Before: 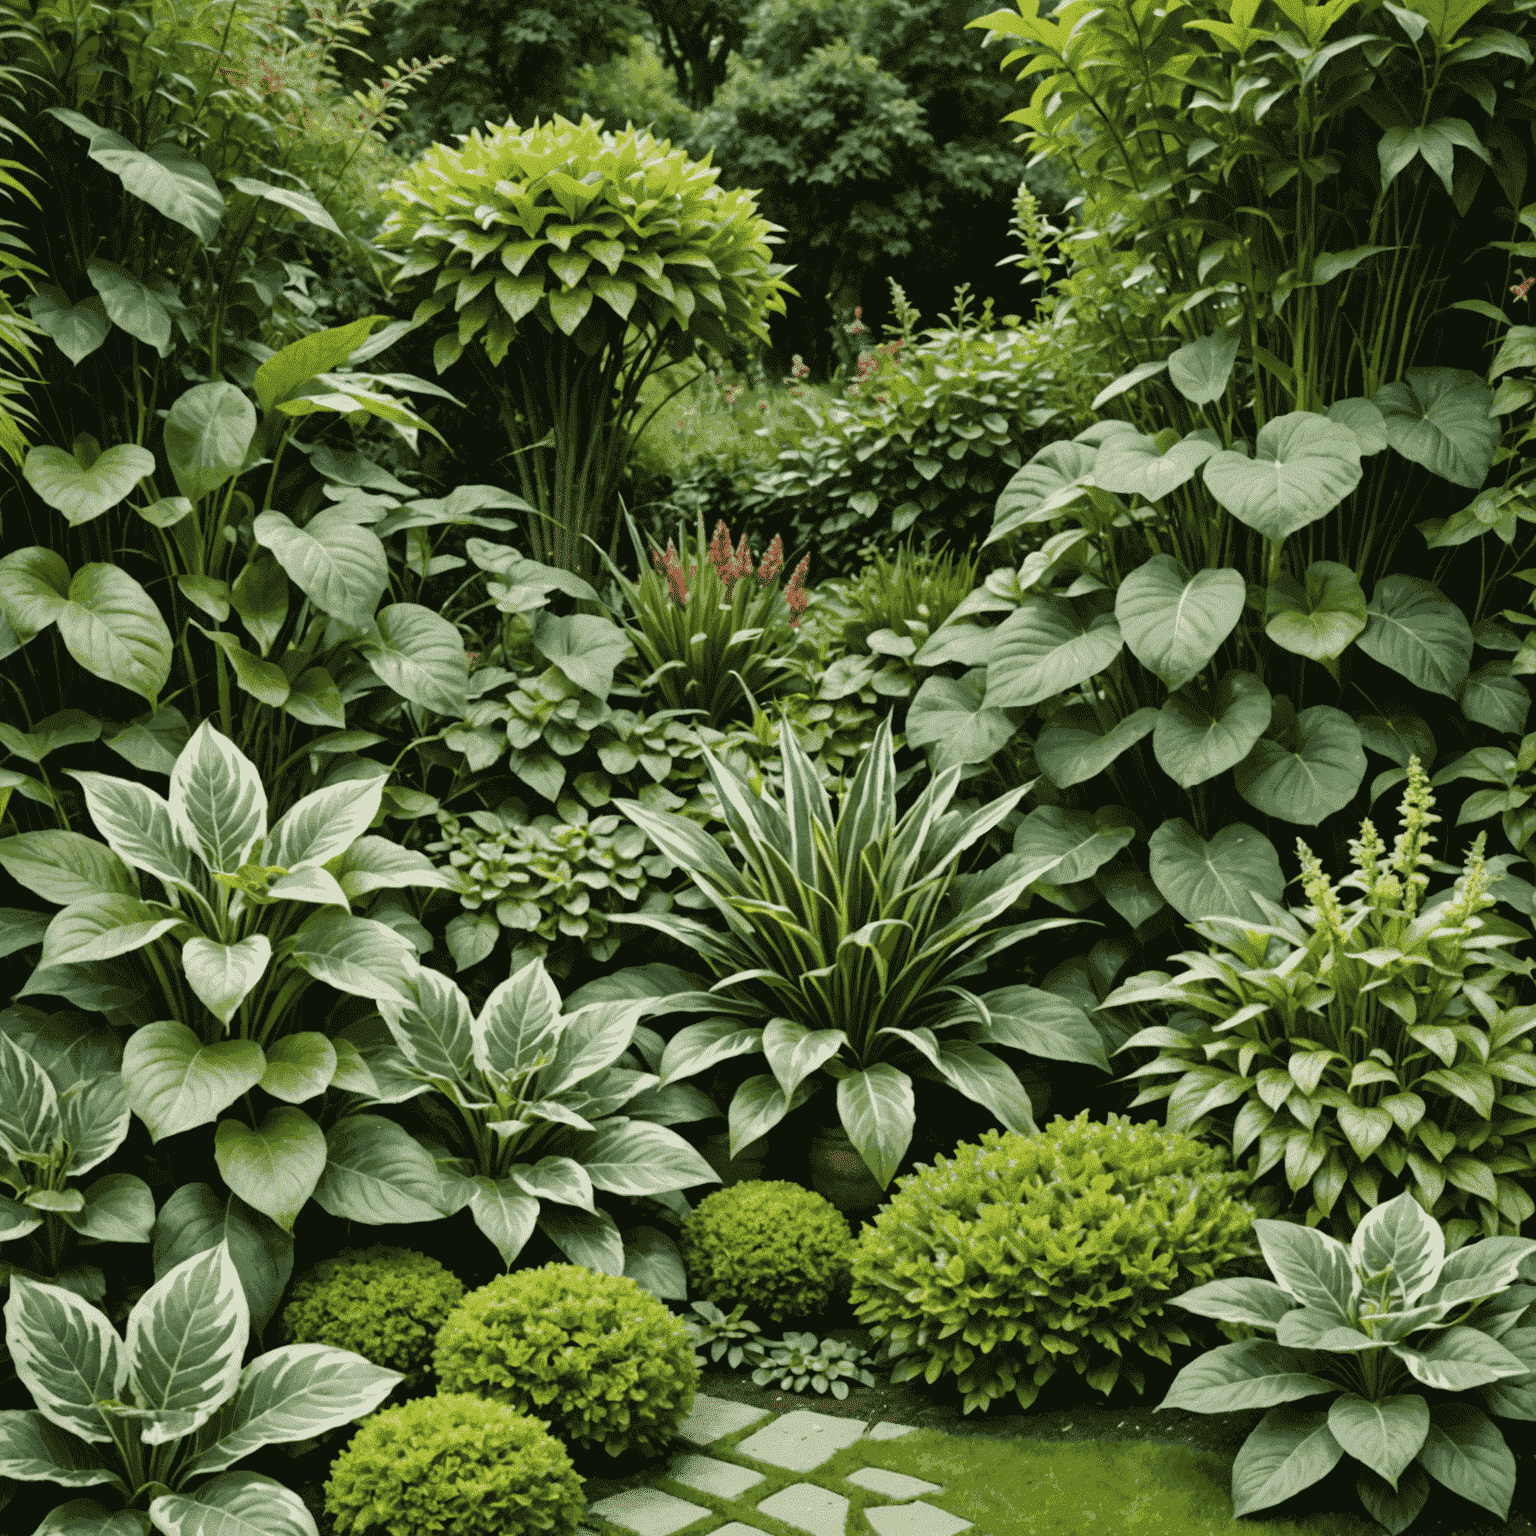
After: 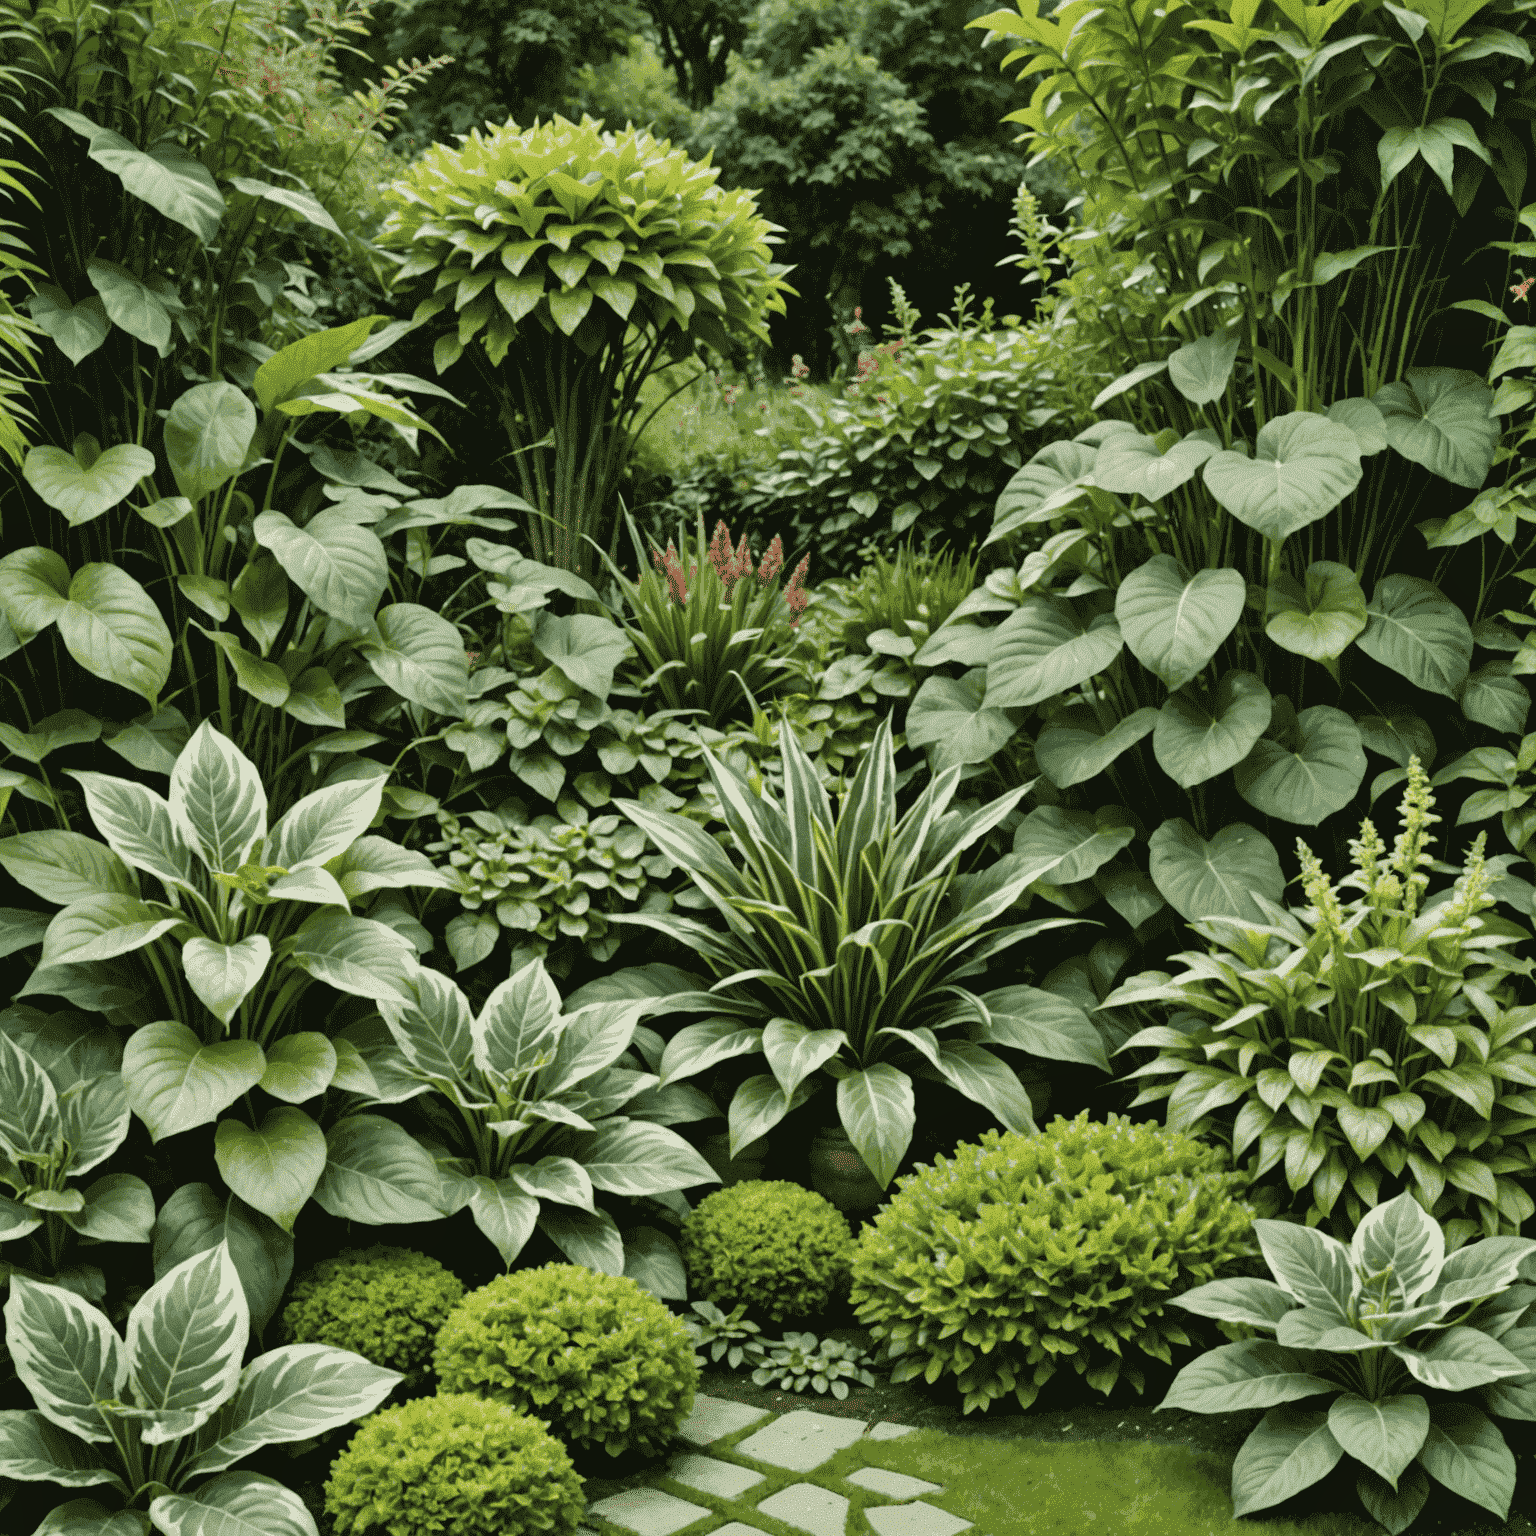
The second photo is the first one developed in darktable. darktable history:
color zones: curves: ch1 [(0, 0.469) (0.01, 0.469) (0.12, 0.446) (0.248, 0.469) (0.5, 0.5) (0.748, 0.5) (0.99, 0.469) (1, 0.469)]
shadows and highlights: low approximation 0.01, soften with gaussian
